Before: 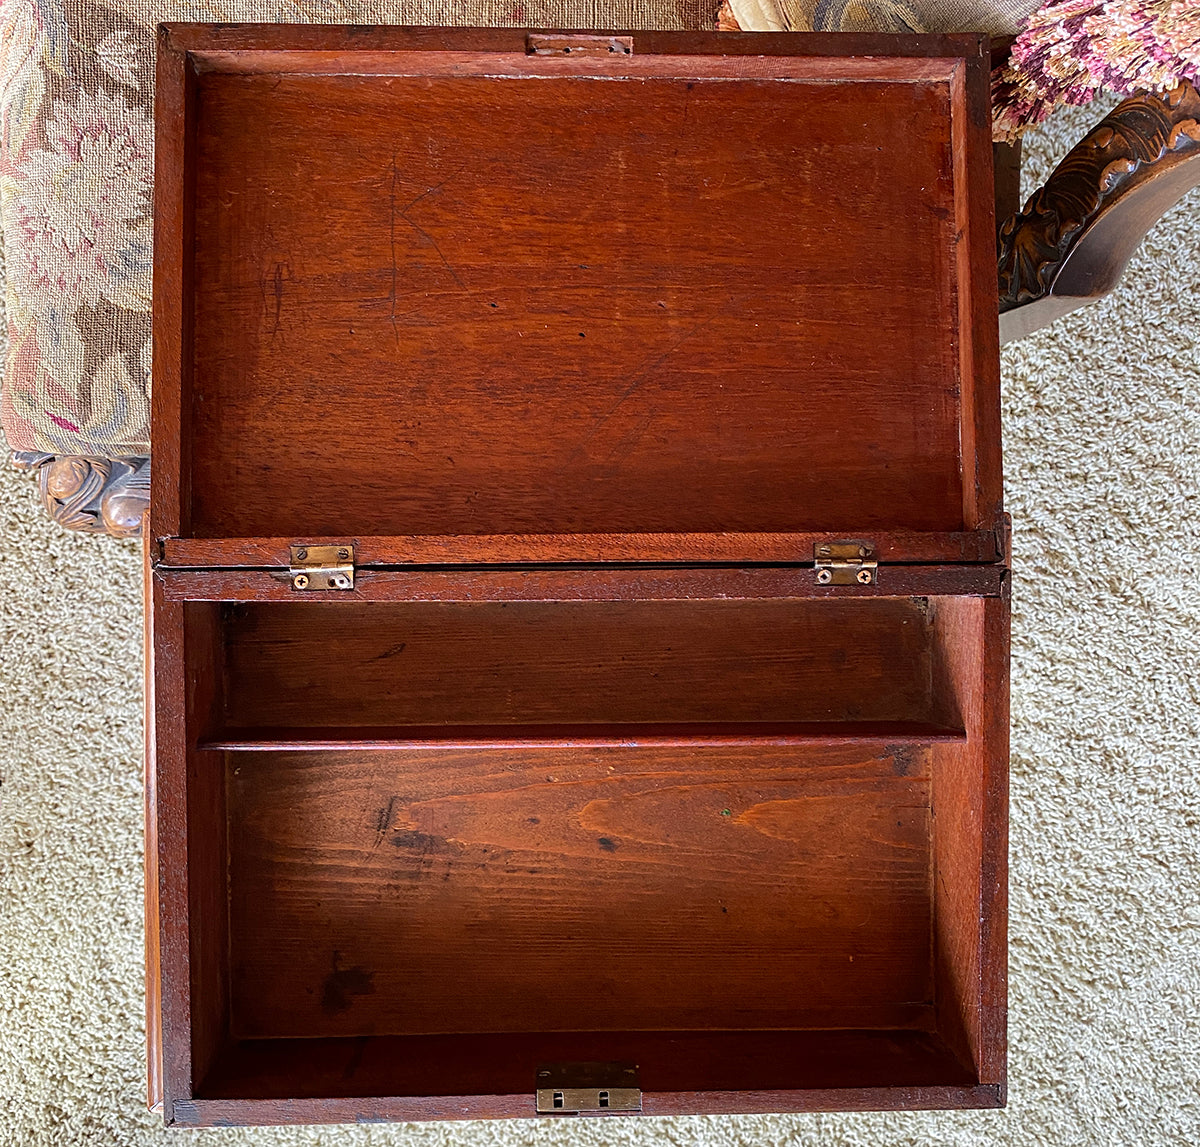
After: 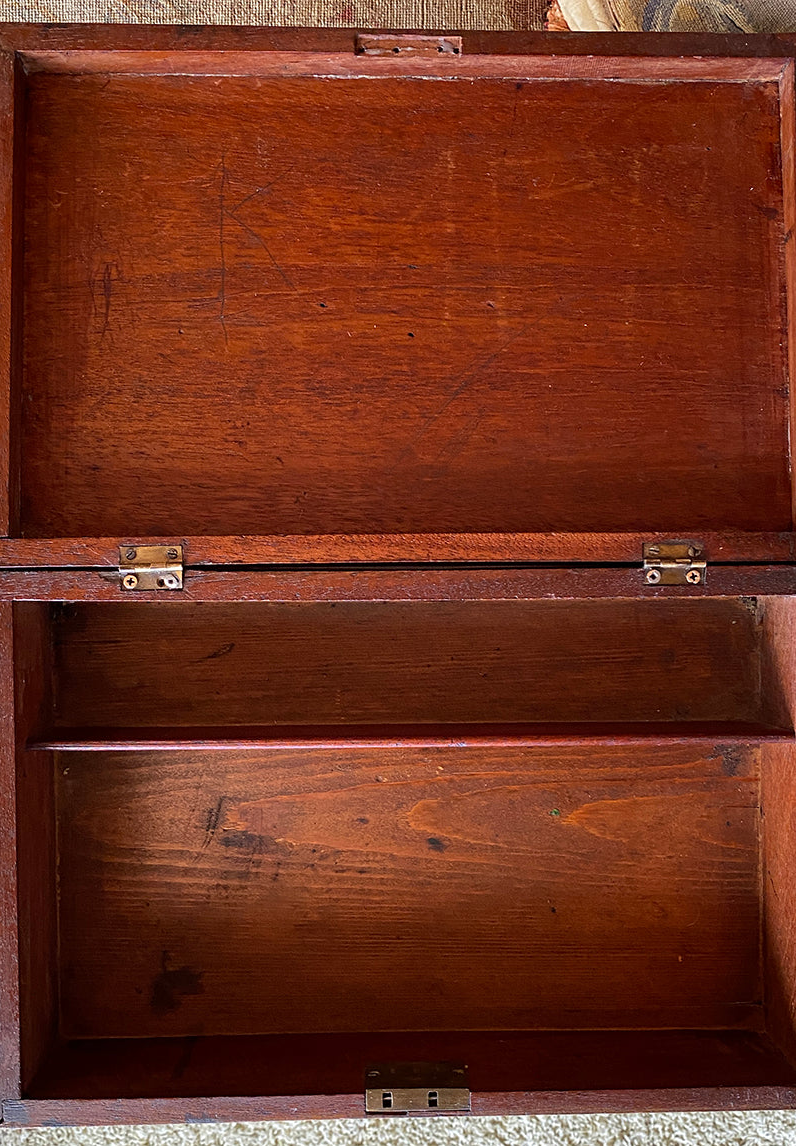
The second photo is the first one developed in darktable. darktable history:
crop and rotate: left 14.301%, right 19.315%
